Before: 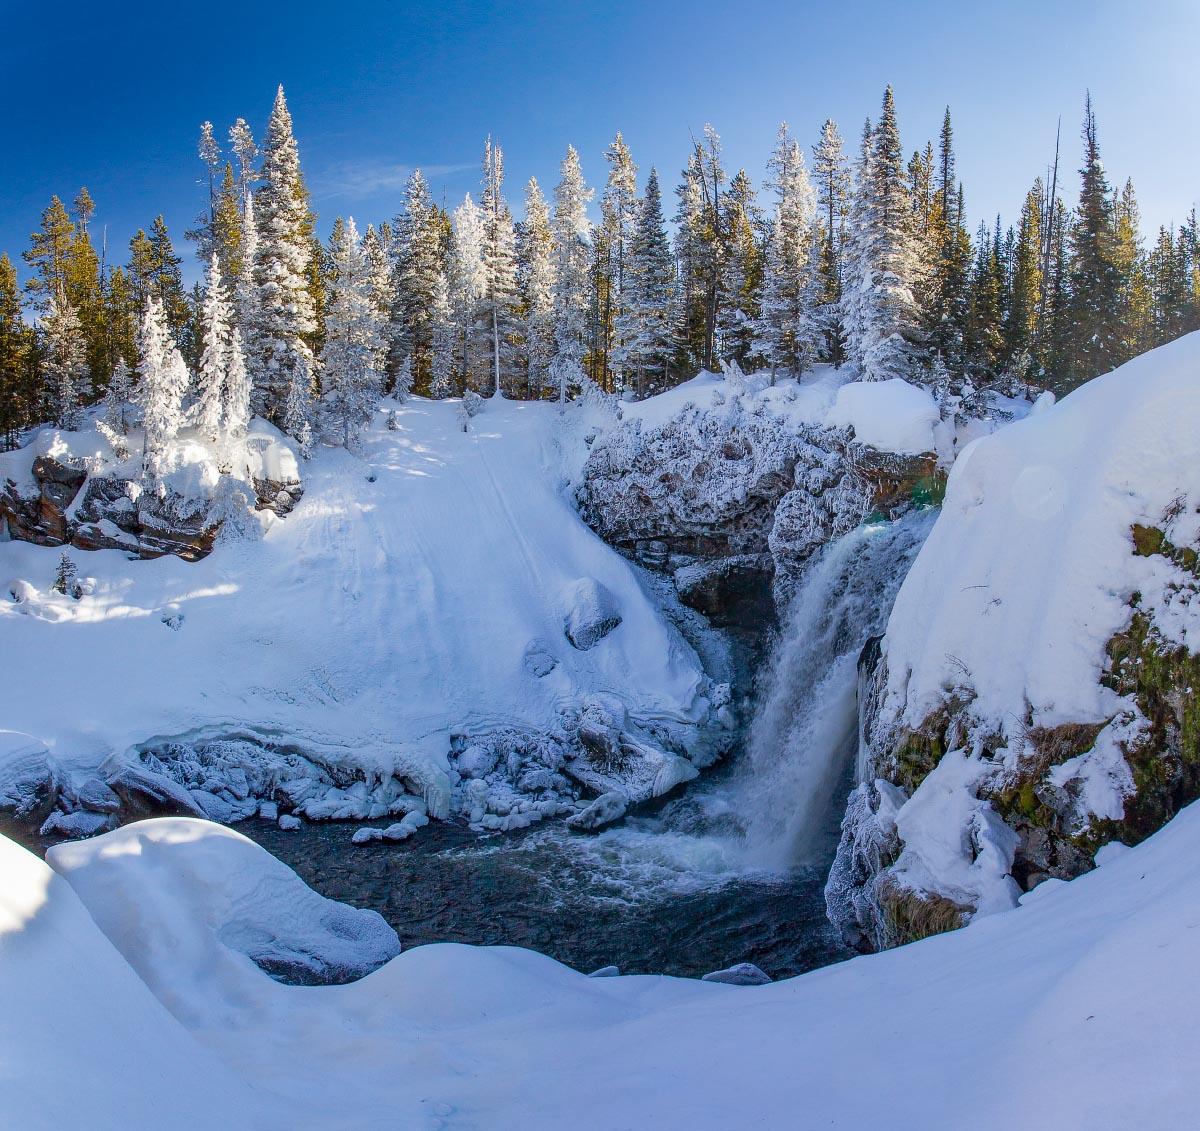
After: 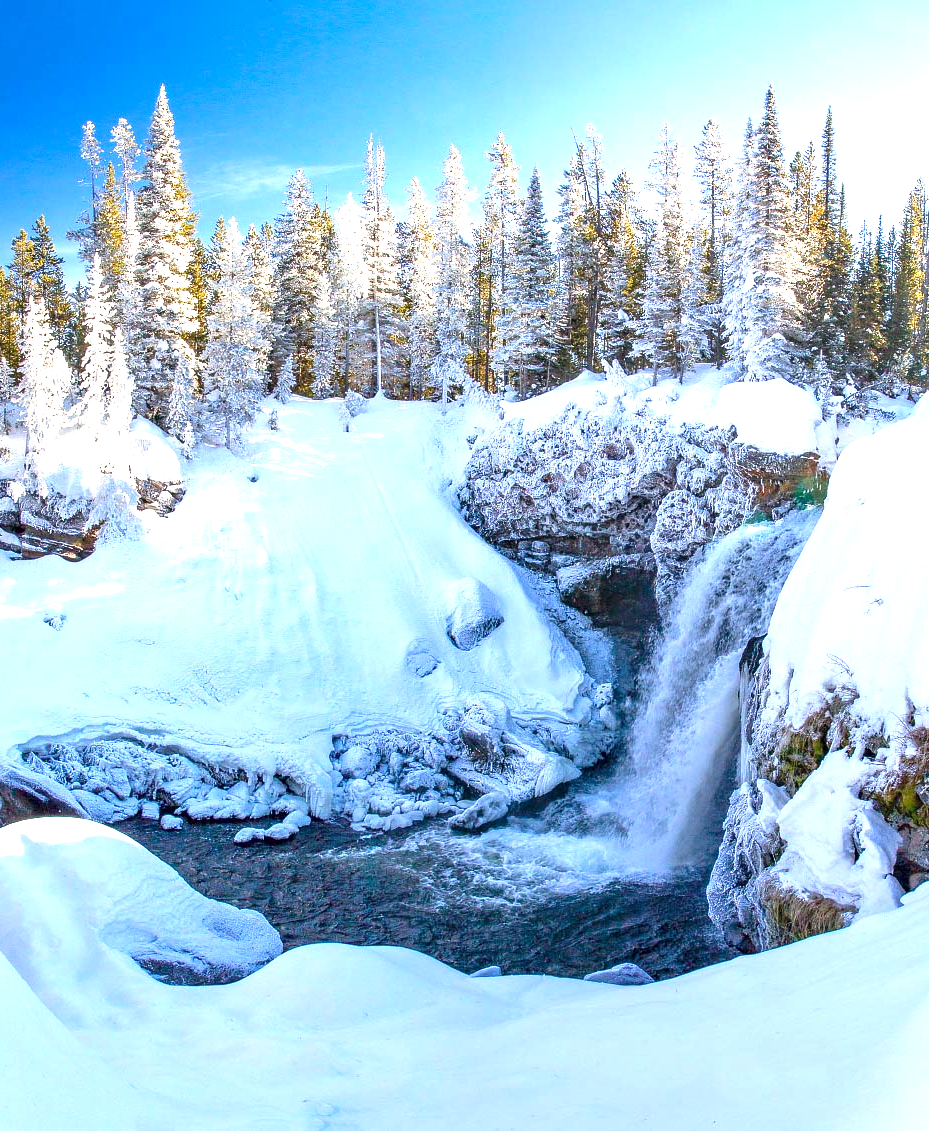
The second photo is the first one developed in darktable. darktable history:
crop: left 9.882%, right 12.69%
exposure: black level correction 0.001, exposure 0.499 EV, compensate exposure bias true, compensate highlight preservation false
